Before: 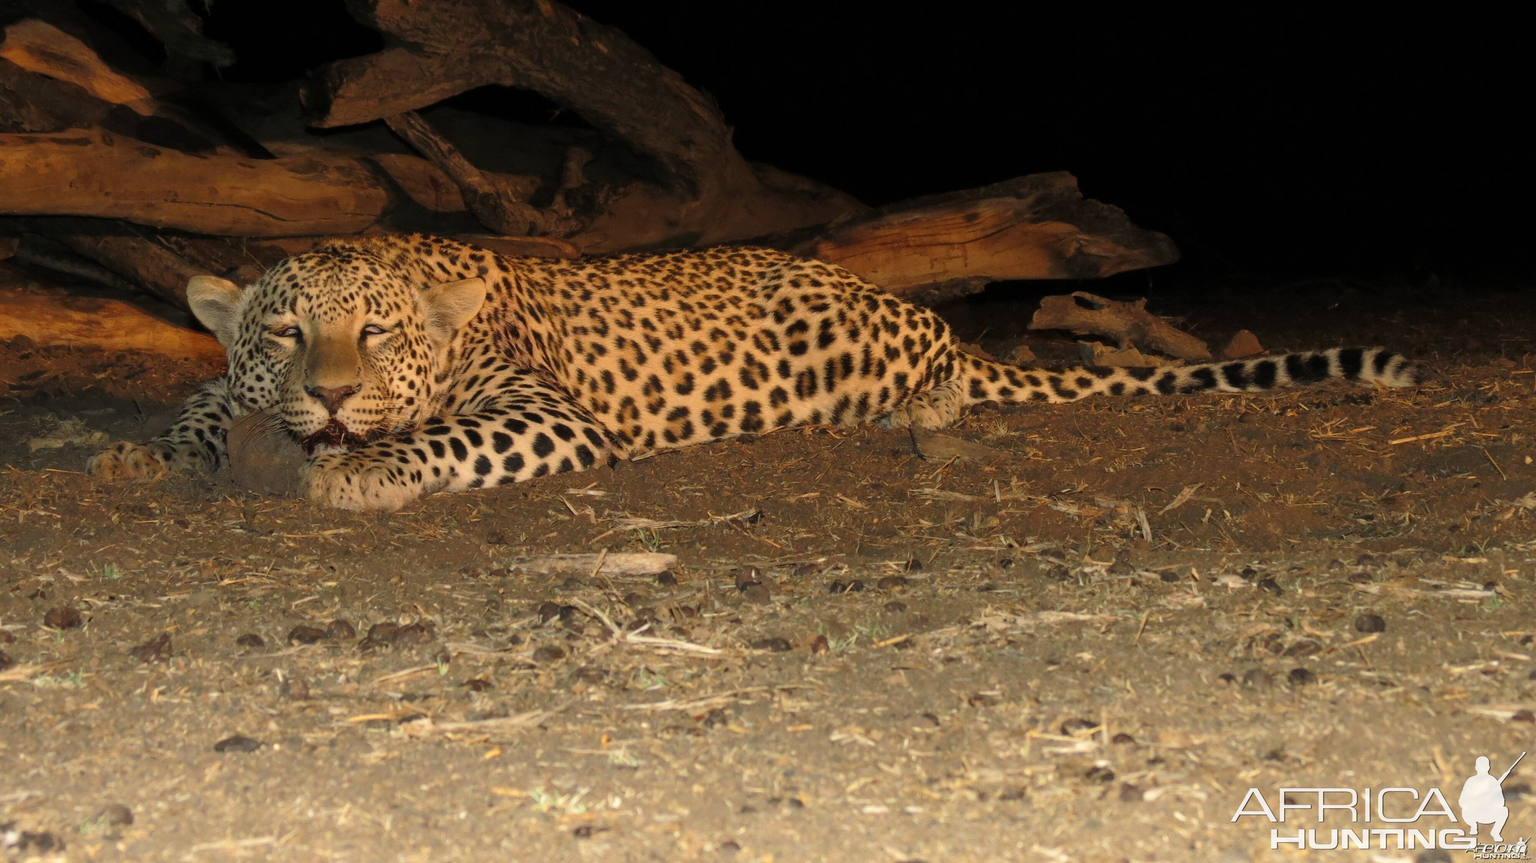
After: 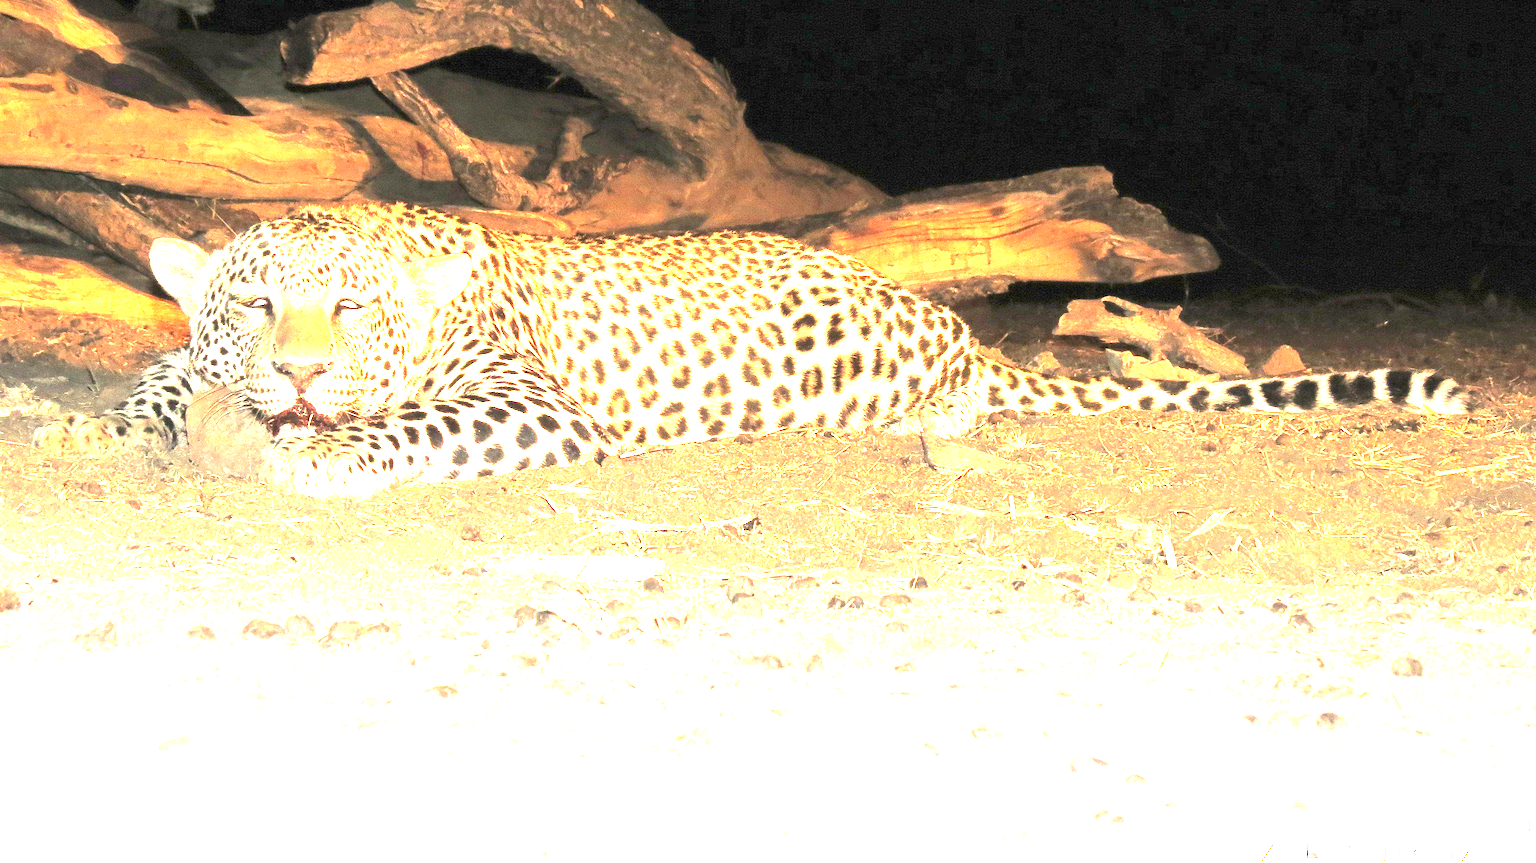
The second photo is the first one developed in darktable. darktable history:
exposure: black level correction 0, exposure 3.936 EV, compensate highlight preservation false
crop and rotate: angle -2.5°
